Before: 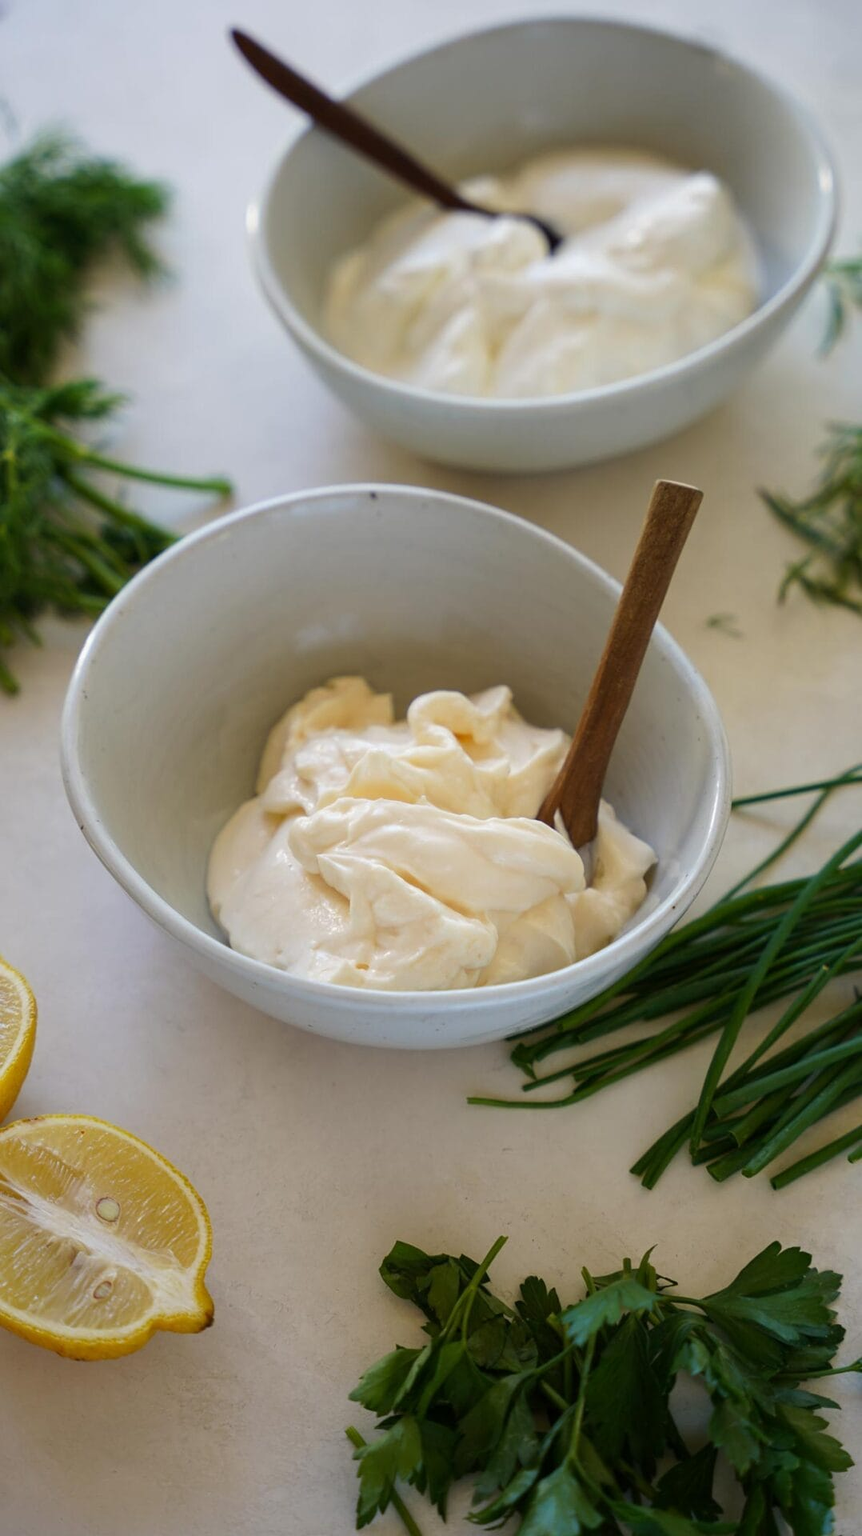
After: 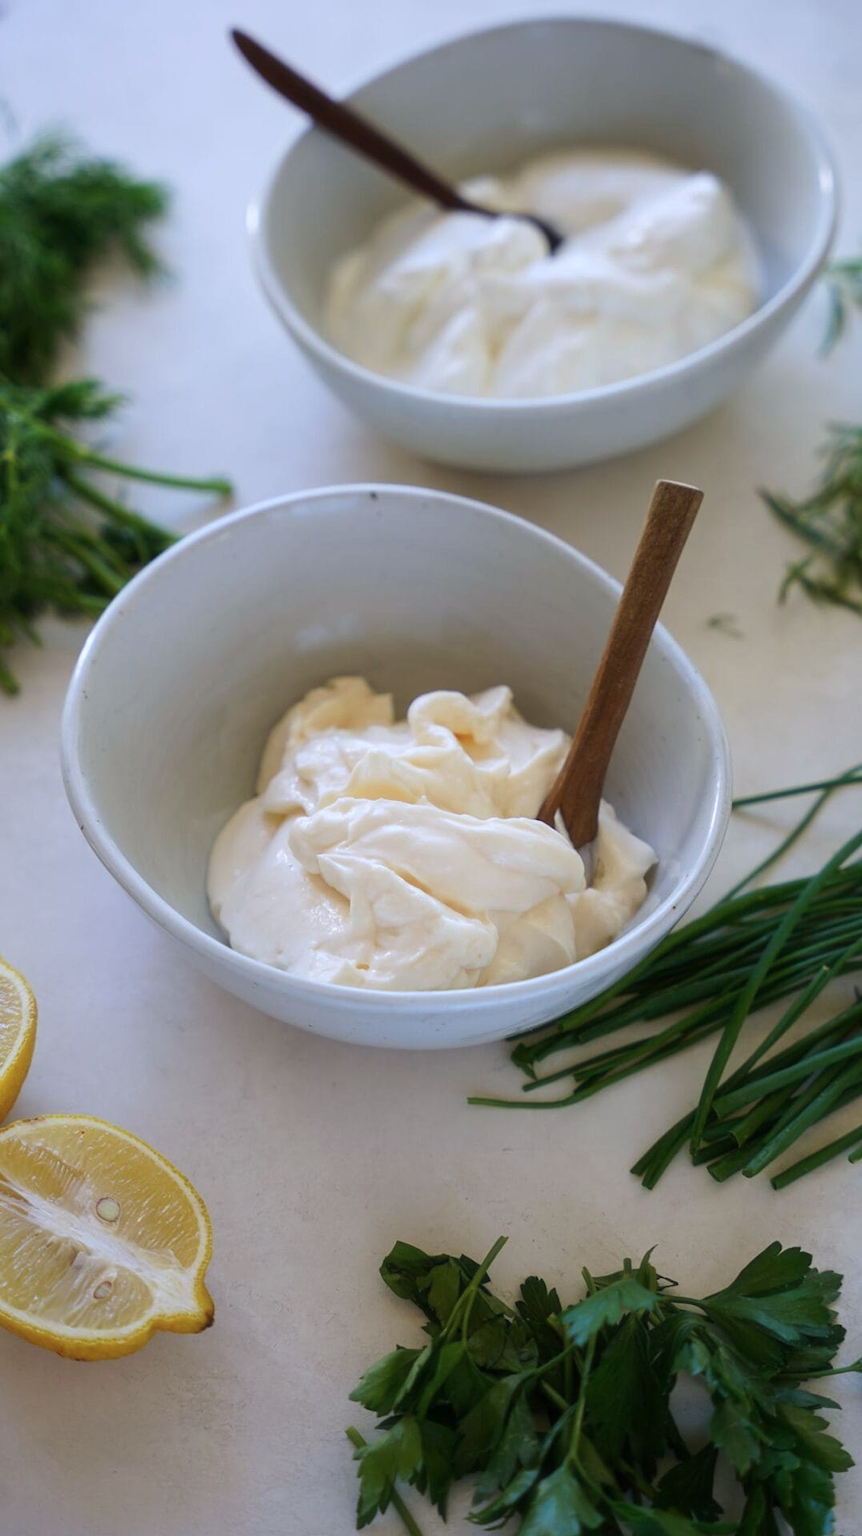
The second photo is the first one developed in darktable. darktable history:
haze removal: strength -0.1, adaptive false
color calibration: illuminant as shot in camera, x 0.366, y 0.378, temperature 4425.7 K, saturation algorithm version 1 (2020)
